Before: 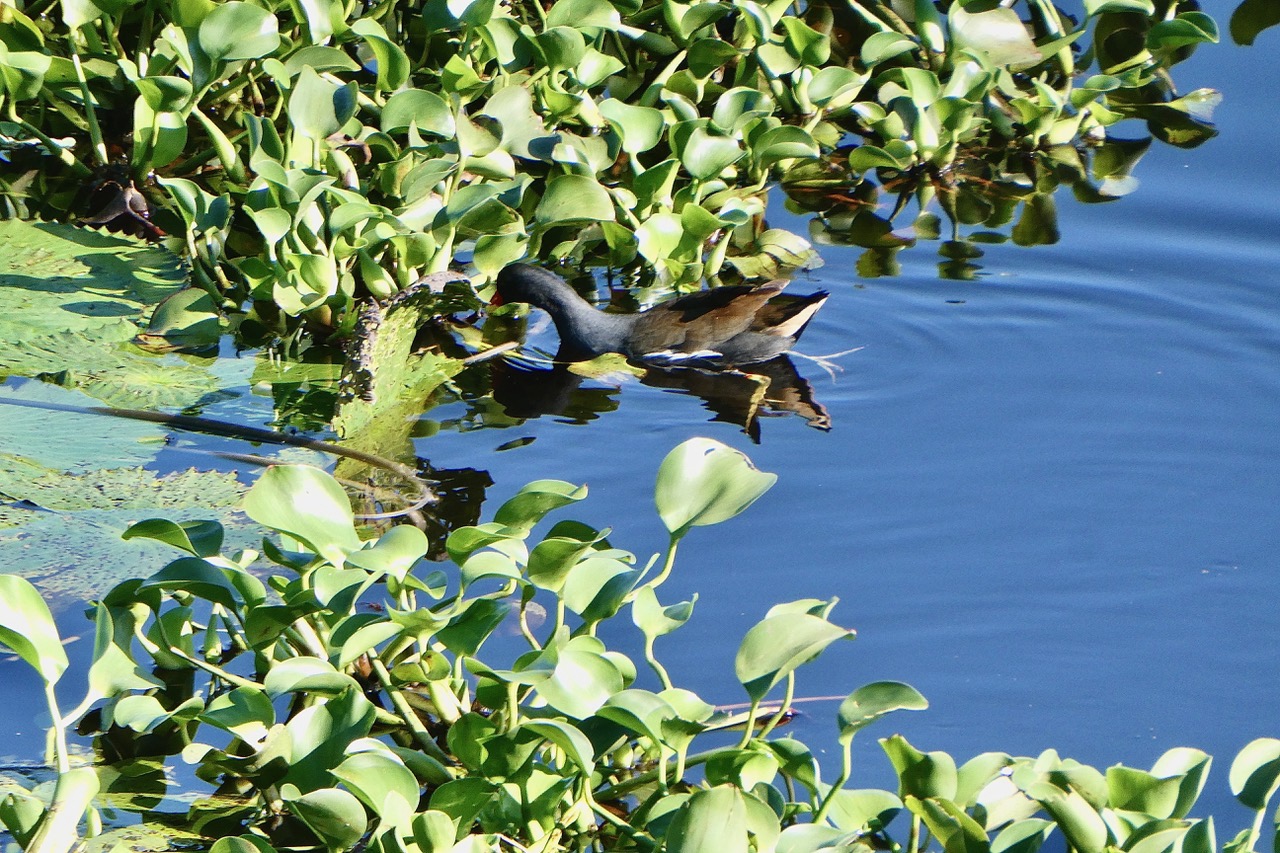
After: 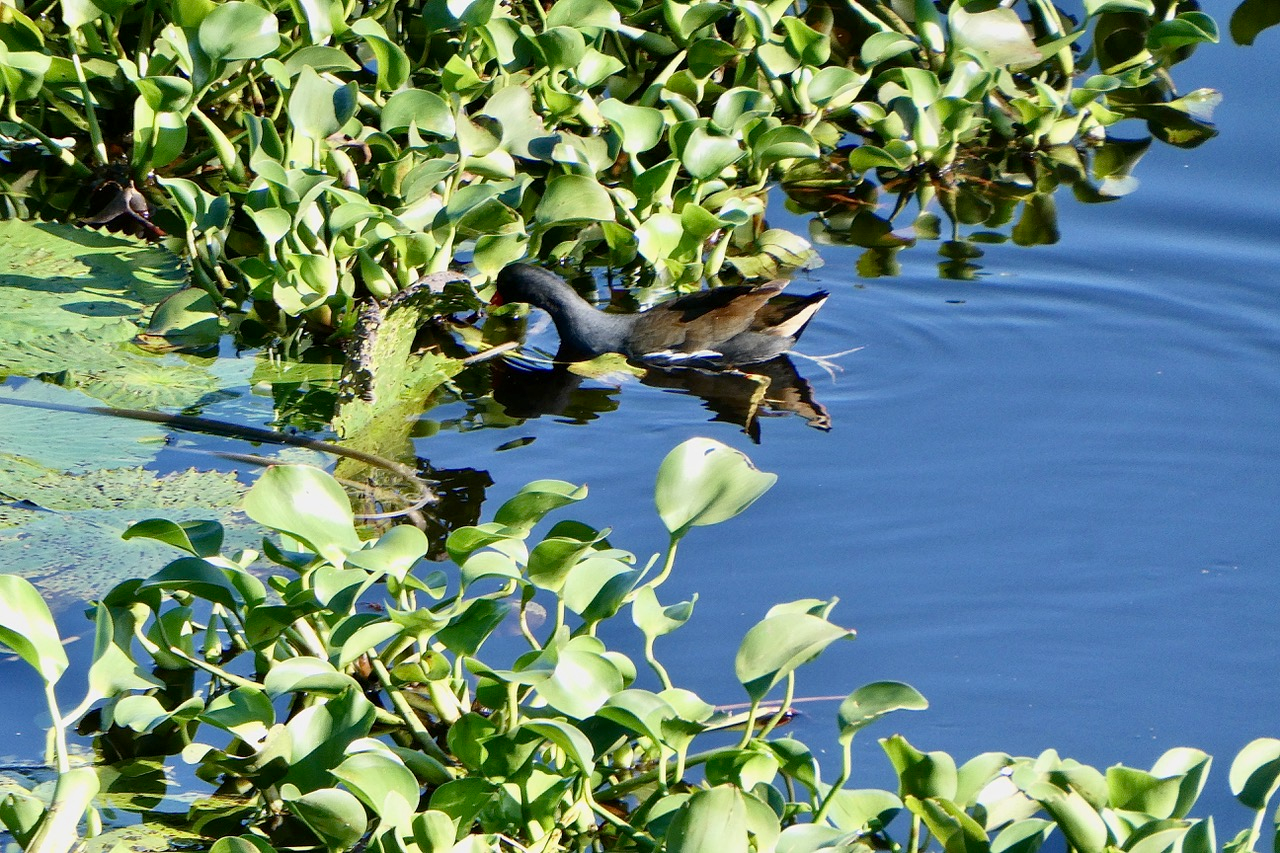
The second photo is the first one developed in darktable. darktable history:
shadows and highlights: radius 126.4, shadows 30.38, highlights -30.62, low approximation 0.01, soften with gaussian
